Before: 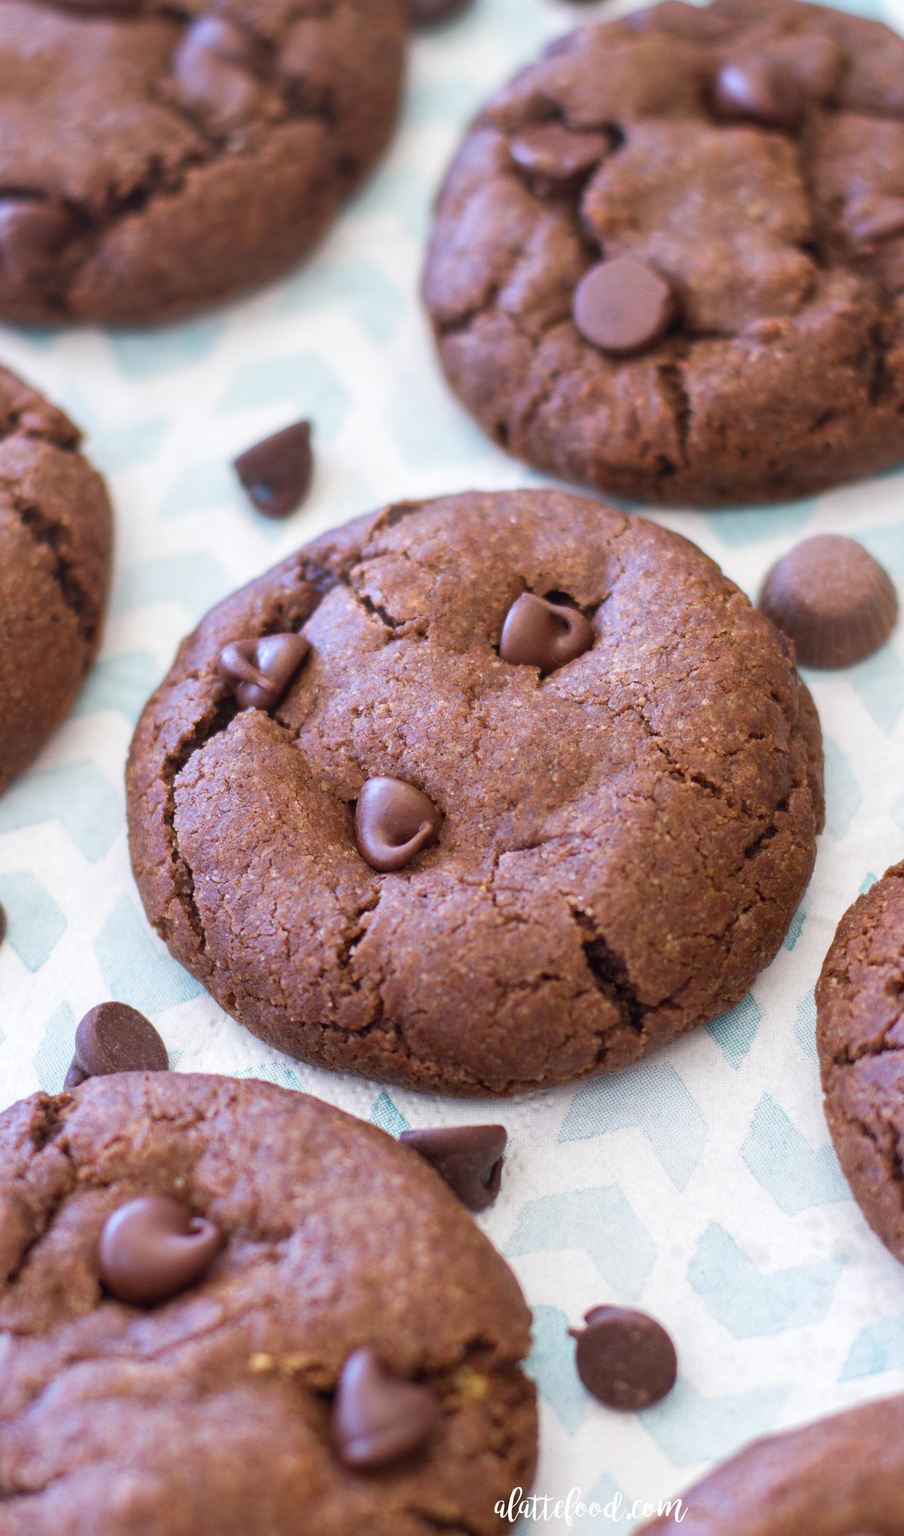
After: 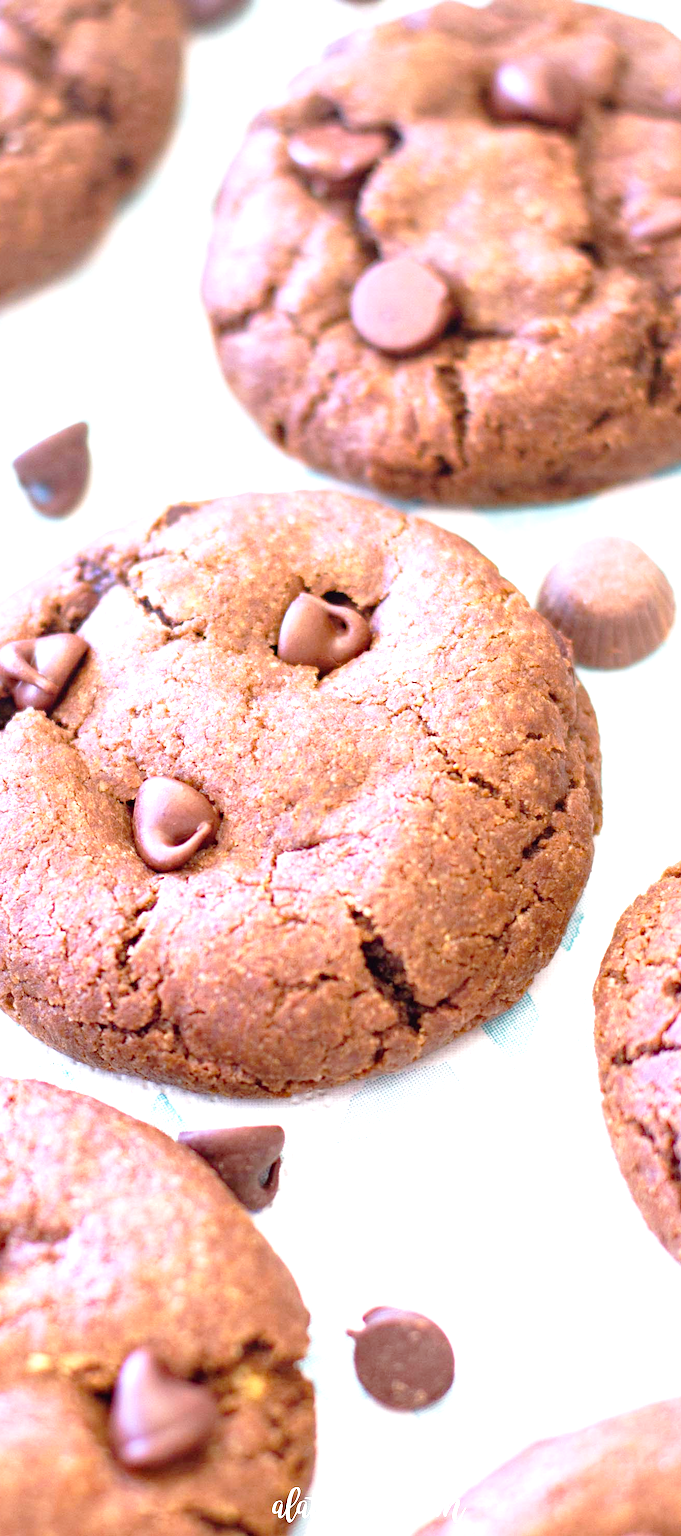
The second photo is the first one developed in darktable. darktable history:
tone curve: curves: ch0 [(0, 0) (0.003, 0.003) (0.011, 0.006) (0.025, 0.015) (0.044, 0.025) (0.069, 0.034) (0.1, 0.052) (0.136, 0.092) (0.177, 0.157) (0.224, 0.228) (0.277, 0.305) (0.335, 0.392) (0.399, 0.466) (0.468, 0.543) (0.543, 0.612) (0.623, 0.692) (0.709, 0.78) (0.801, 0.865) (0.898, 0.935) (1, 1)], preserve colors none
haze removal: compatibility mode true, adaptive false
crop and rotate: left 24.6%
exposure: black level correction 0, exposure 1.55 EV, compensate exposure bias true, compensate highlight preservation false
